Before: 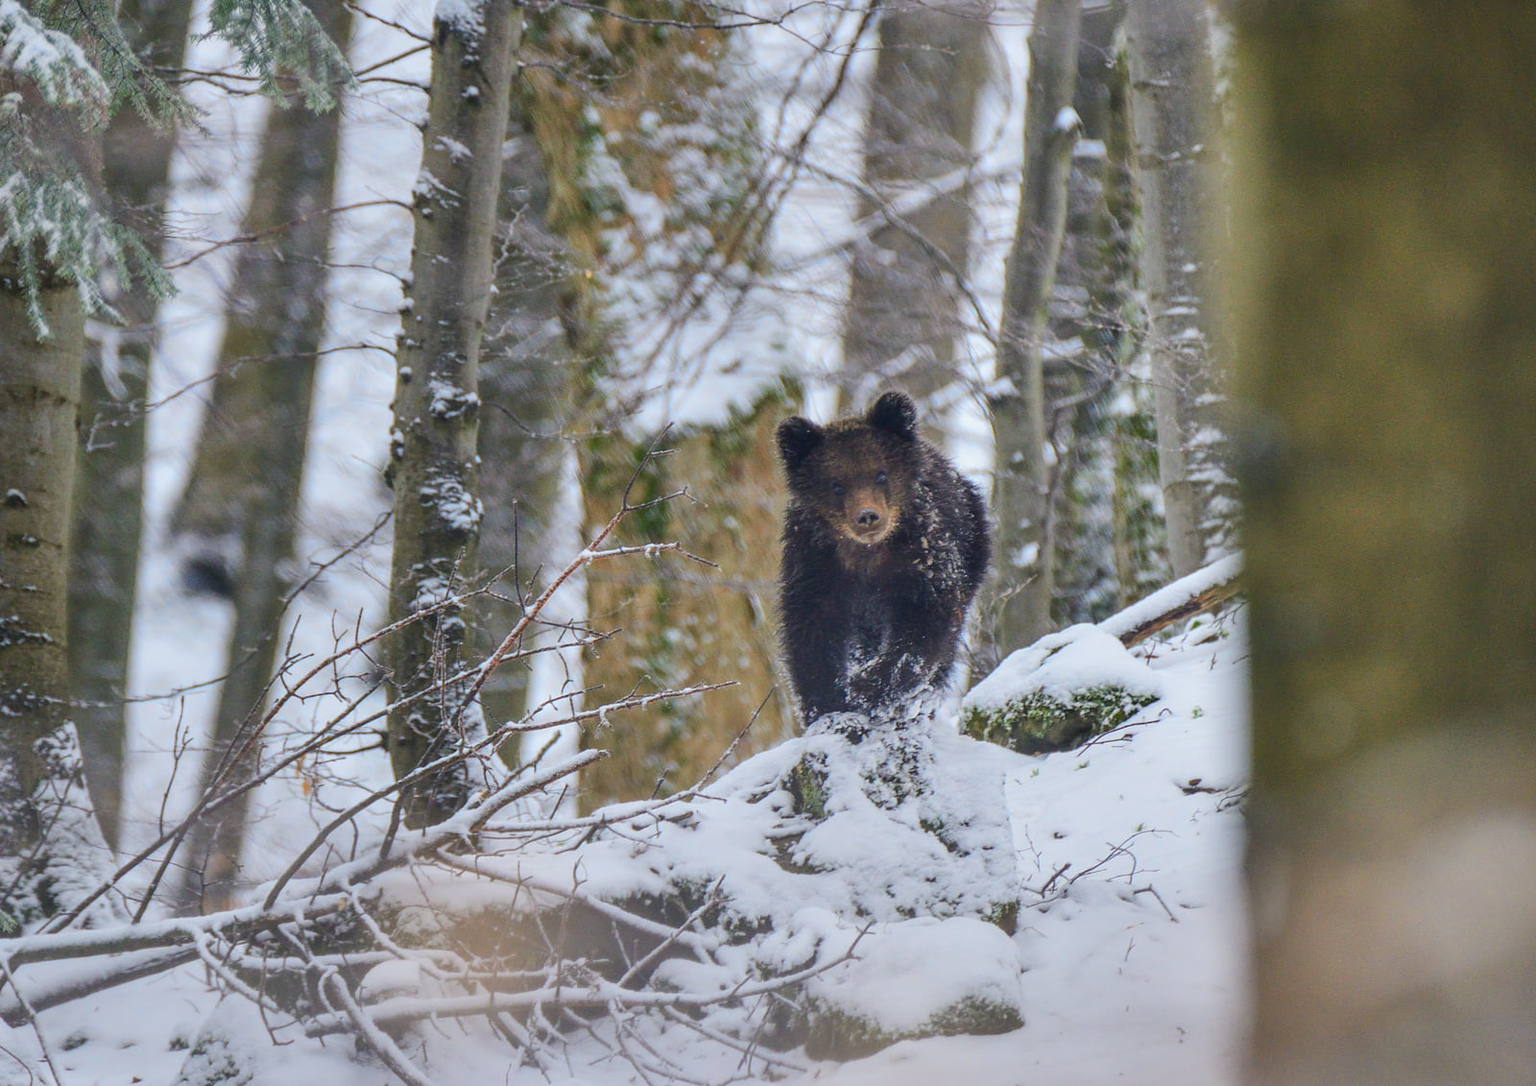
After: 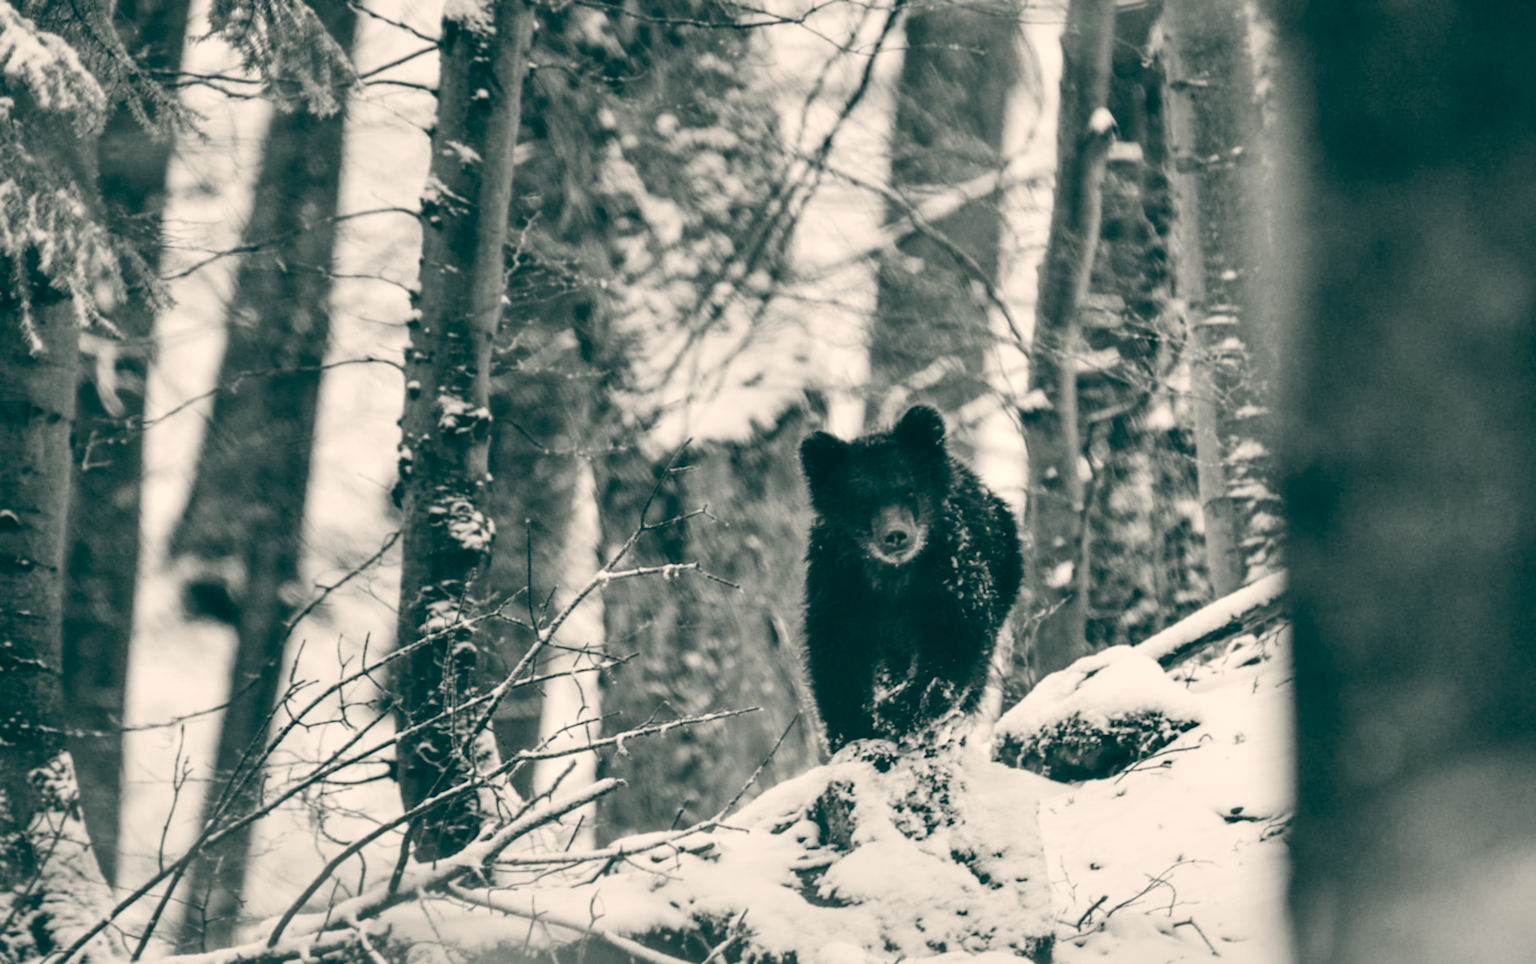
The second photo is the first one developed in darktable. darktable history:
color balance: lift [1.005, 0.99, 1.007, 1.01], gamma [1, 0.979, 1.011, 1.021], gain [0.923, 1.098, 1.025, 0.902], input saturation 90.45%, contrast 7.73%, output saturation 105.91%
crop and rotate: angle 0.2°, left 0.275%, right 3.127%, bottom 14.18%
lowpass: radius 0.76, contrast 1.56, saturation 0, unbound 0
